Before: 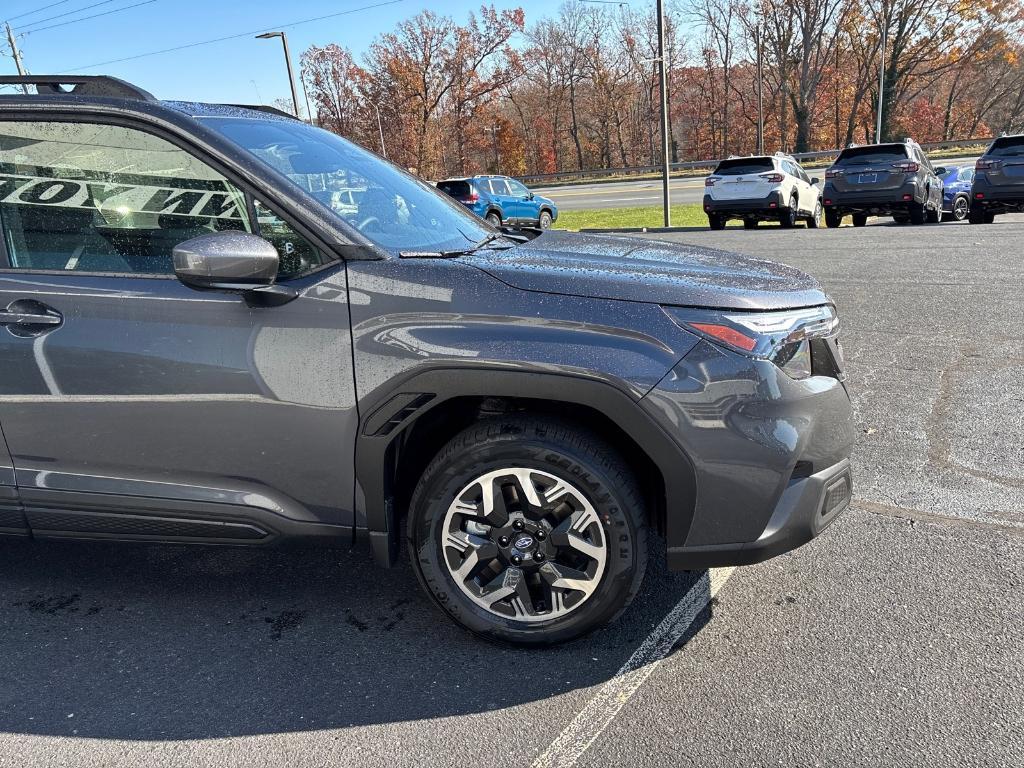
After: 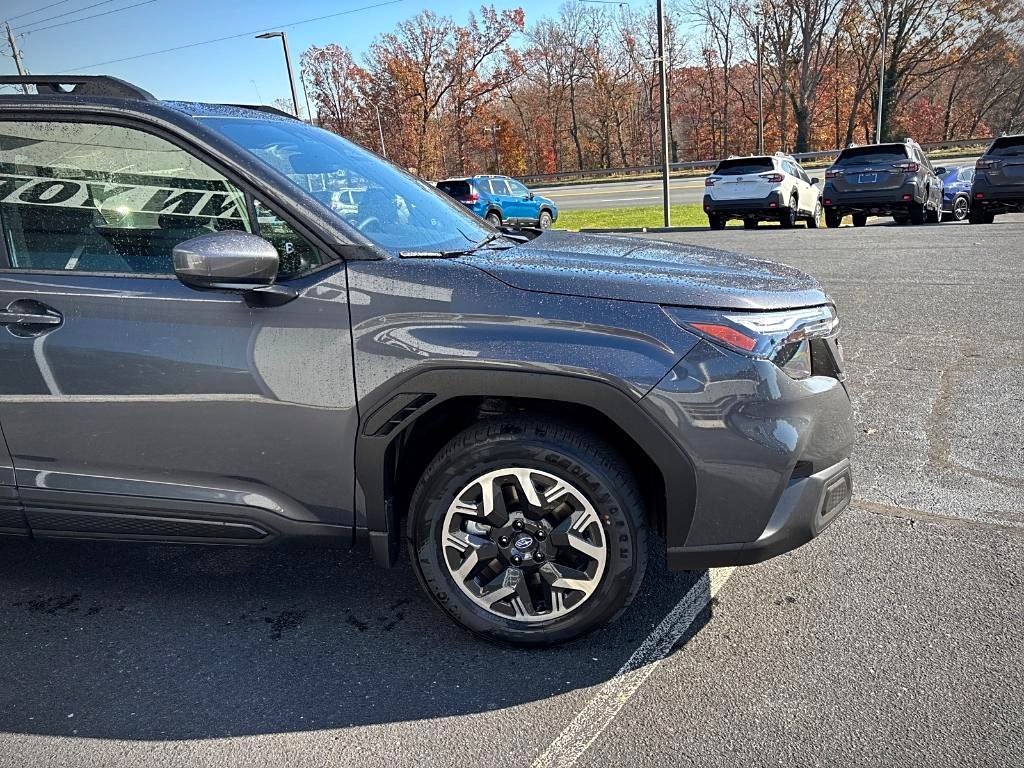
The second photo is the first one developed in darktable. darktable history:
vignetting: on, module defaults
sharpen: amount 0.213
tone equalizer: edges refinement/feathering 500, mask exposure compensation -1.57 EV, preserve details no
contrast brightness saturation: contrast 0.041, saturation 0.158
